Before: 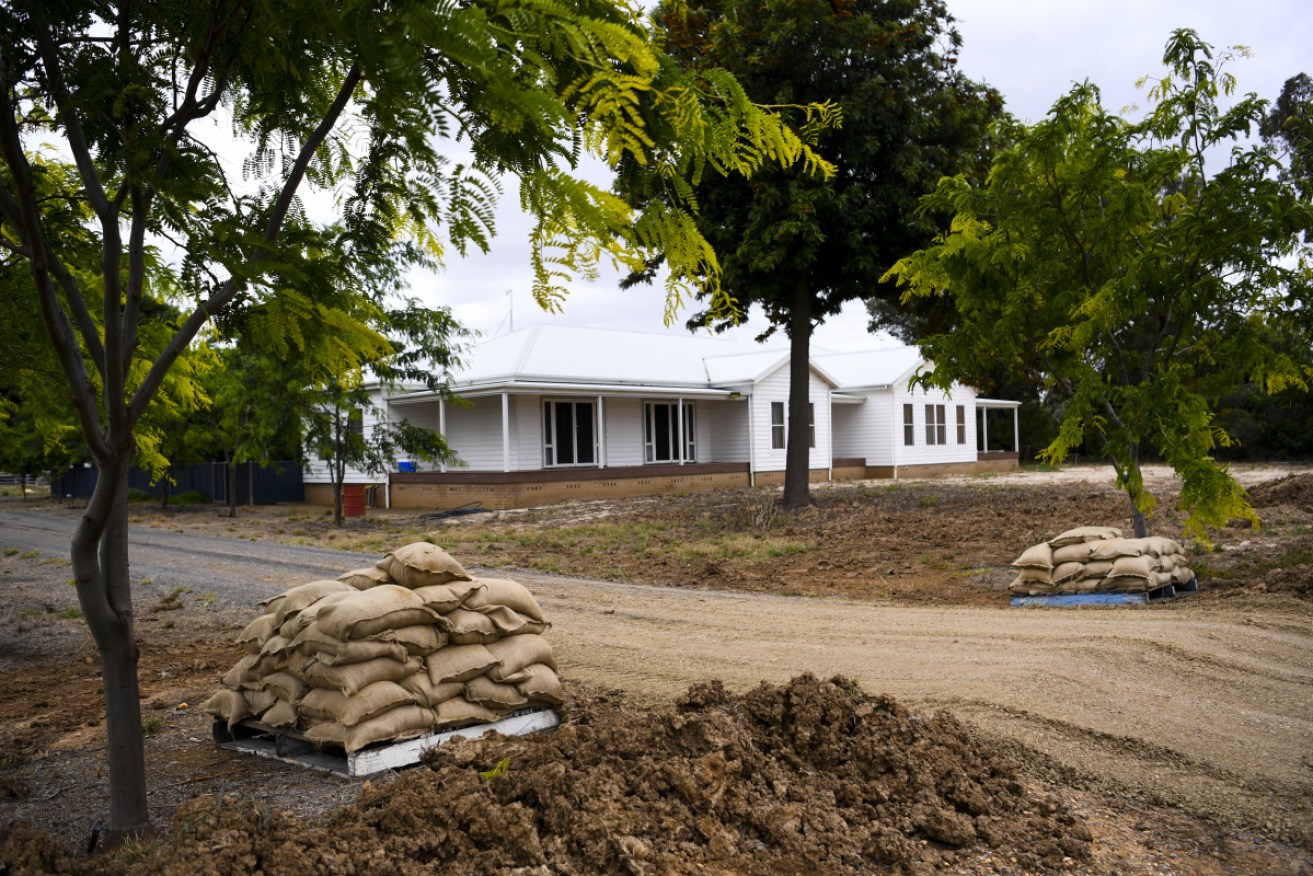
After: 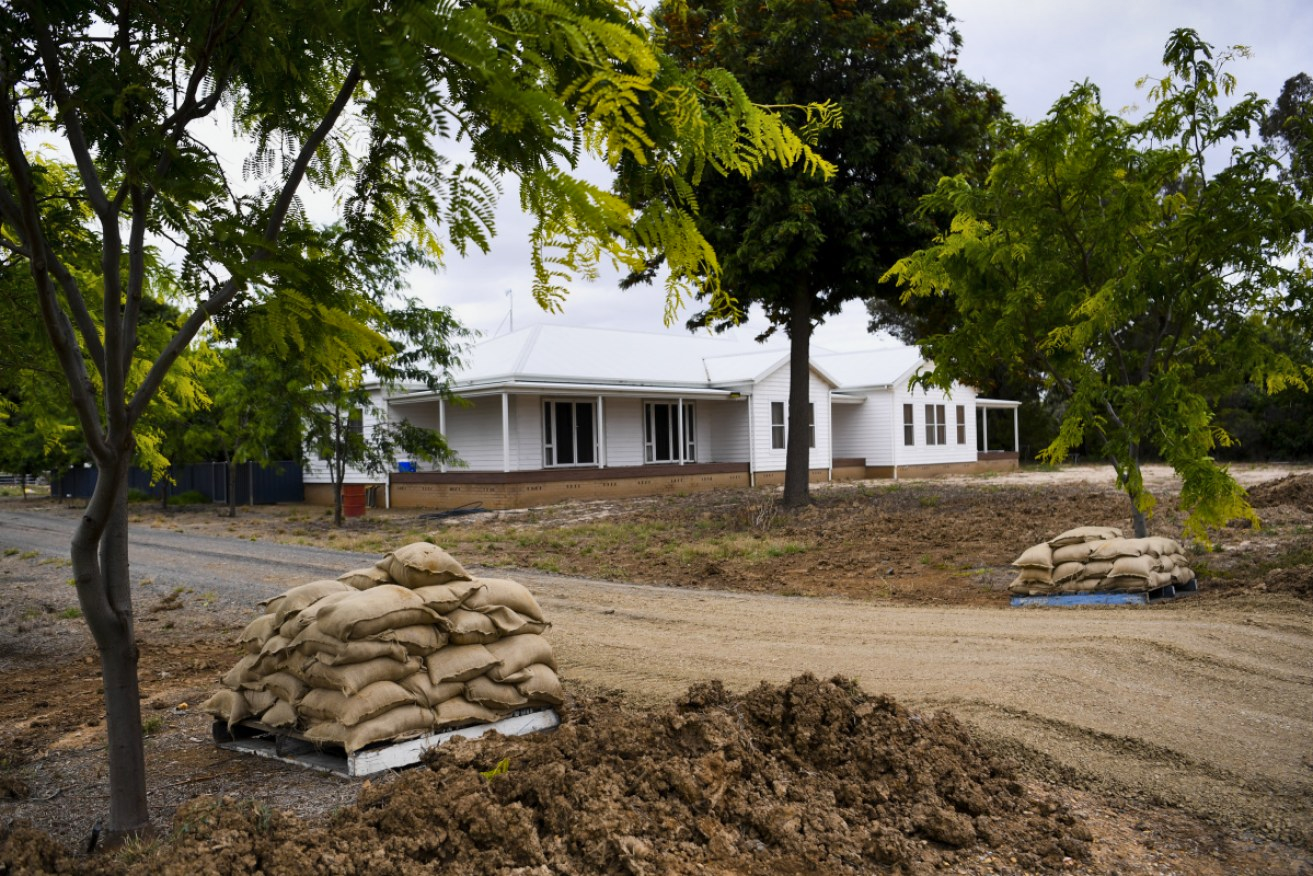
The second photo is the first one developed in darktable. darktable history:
shadows and highlights: white point adjustment -3.8, highlights -63.32, soften with gaussian
